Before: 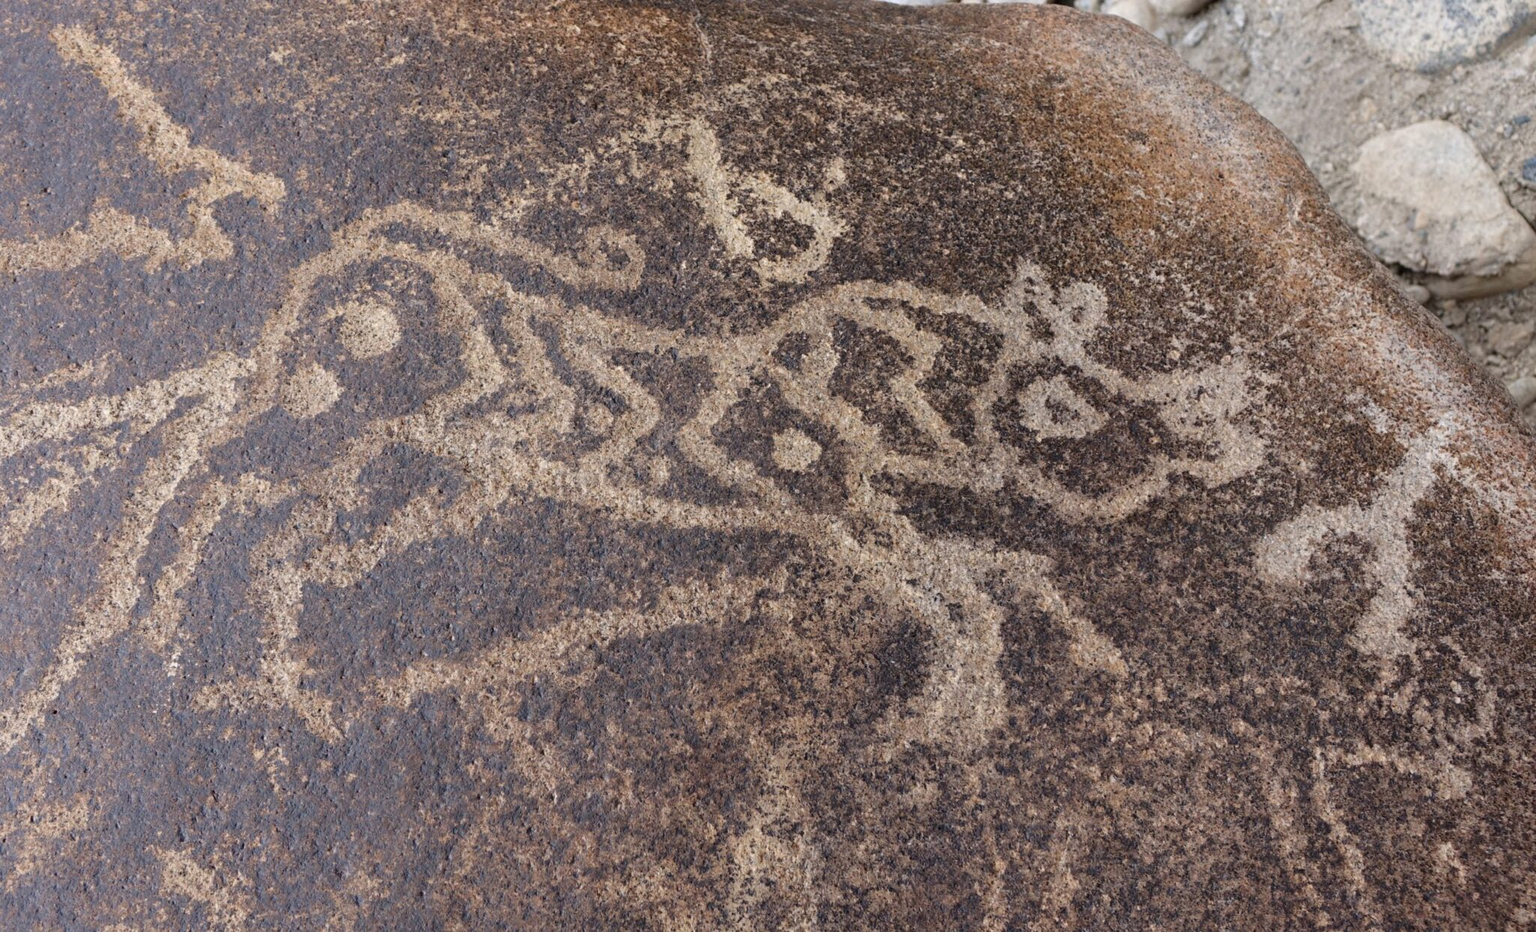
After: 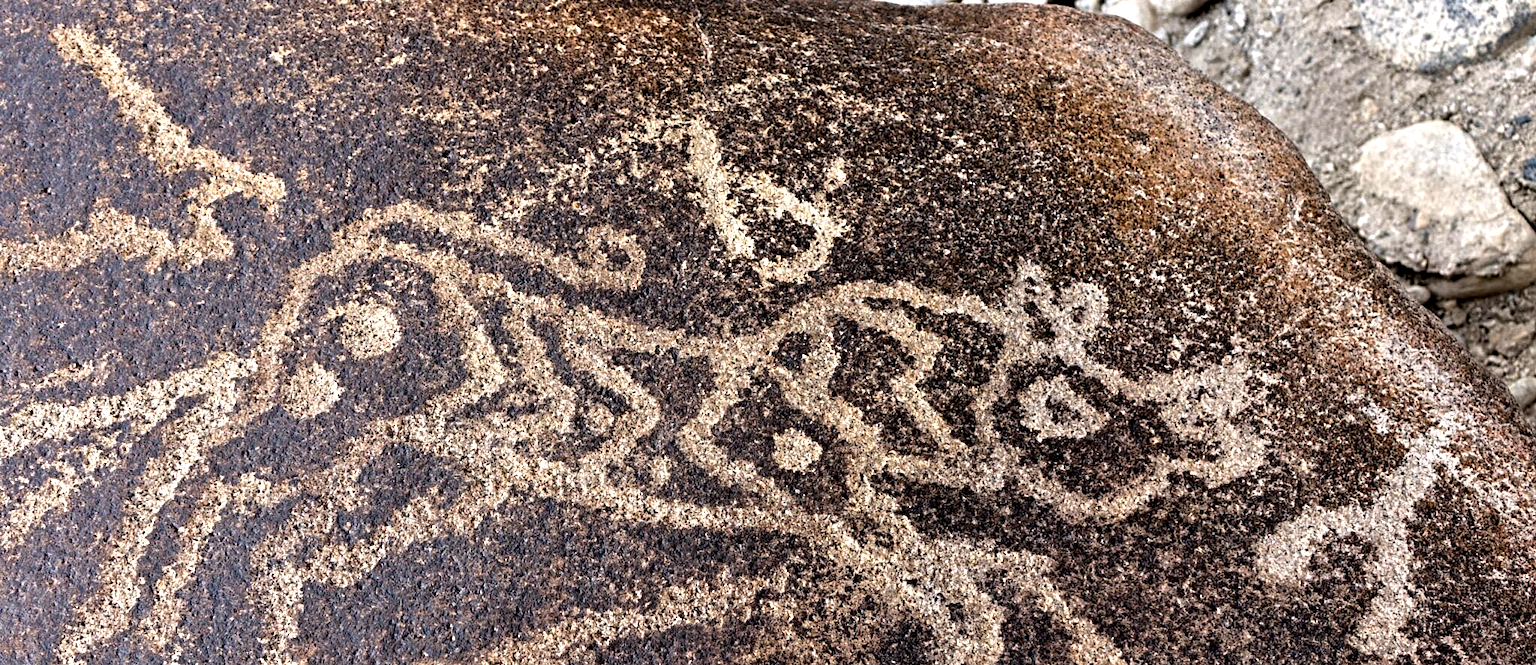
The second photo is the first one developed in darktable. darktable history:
contrast equalizer: octaves 7, y [[0.5, 0.542, 0.583, 0.625, 0.667, 0.708], [0.5 ×6], [0.5 ×6], [0 ×6], [0 ×6]]
color balance: lift [0.991, 1, 1, 1], gamma [0.996, 1, 1, 1], input saturation 98.52%, contrast 20.34%, output saturation 103.72%
crop: bottom 28.576%
